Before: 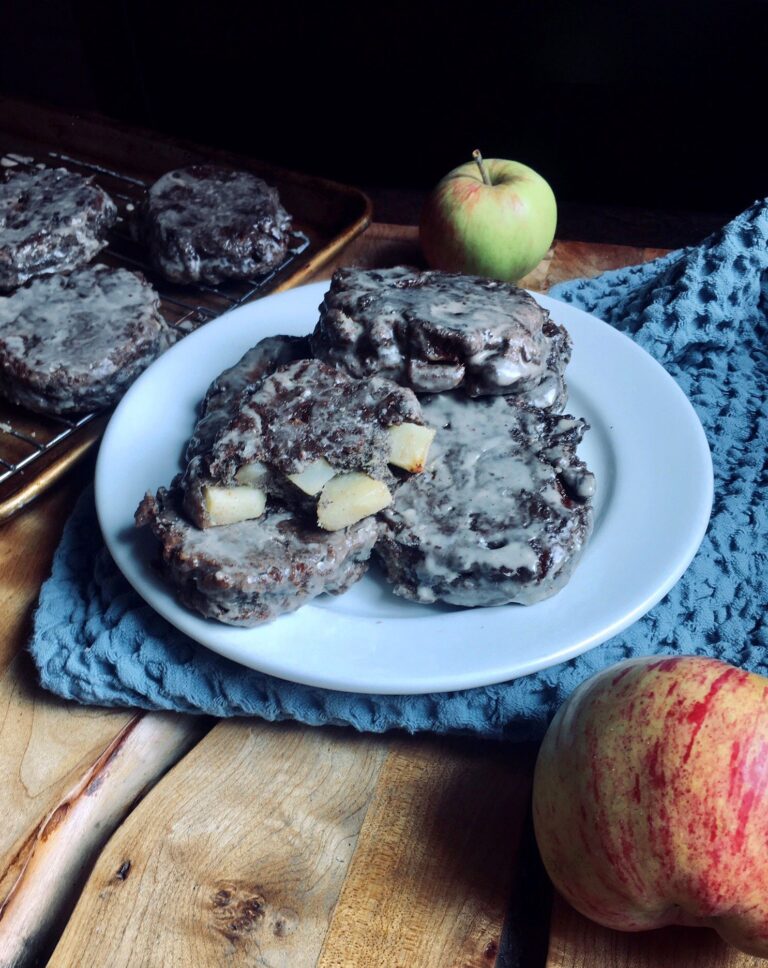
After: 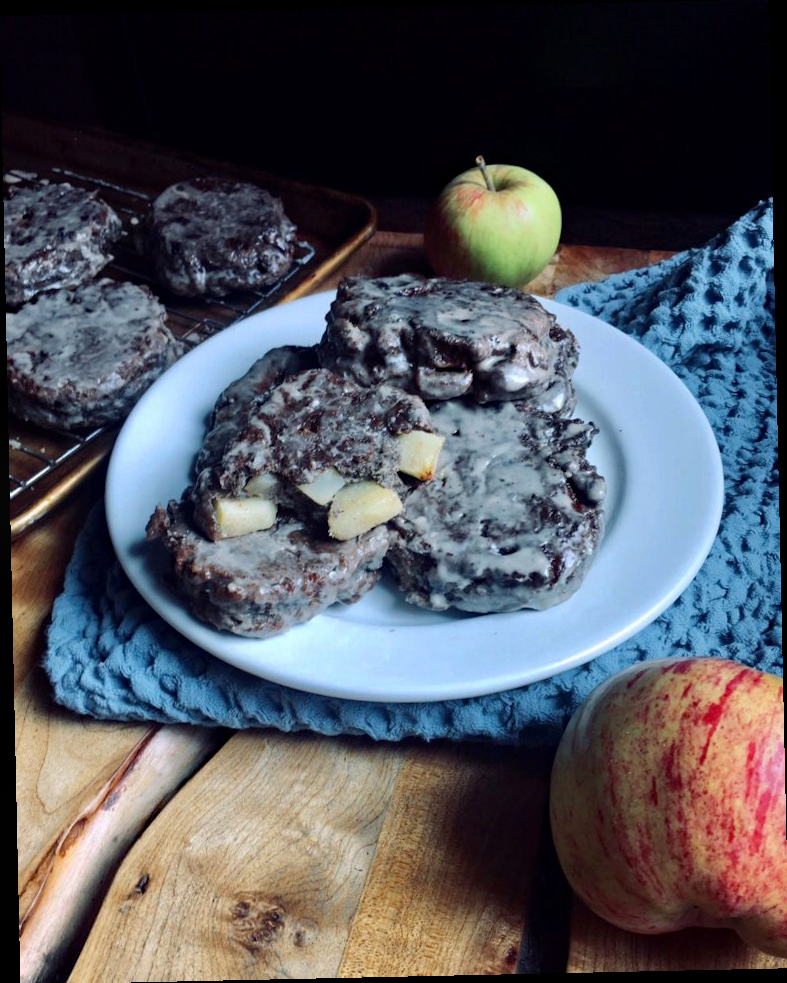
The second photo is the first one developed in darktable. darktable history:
bloom: size 9%, threshold 100%, strength 7%
haze removal: on, module defaults
rotate and perspective: rotation -1.24°, automatic cropping off
